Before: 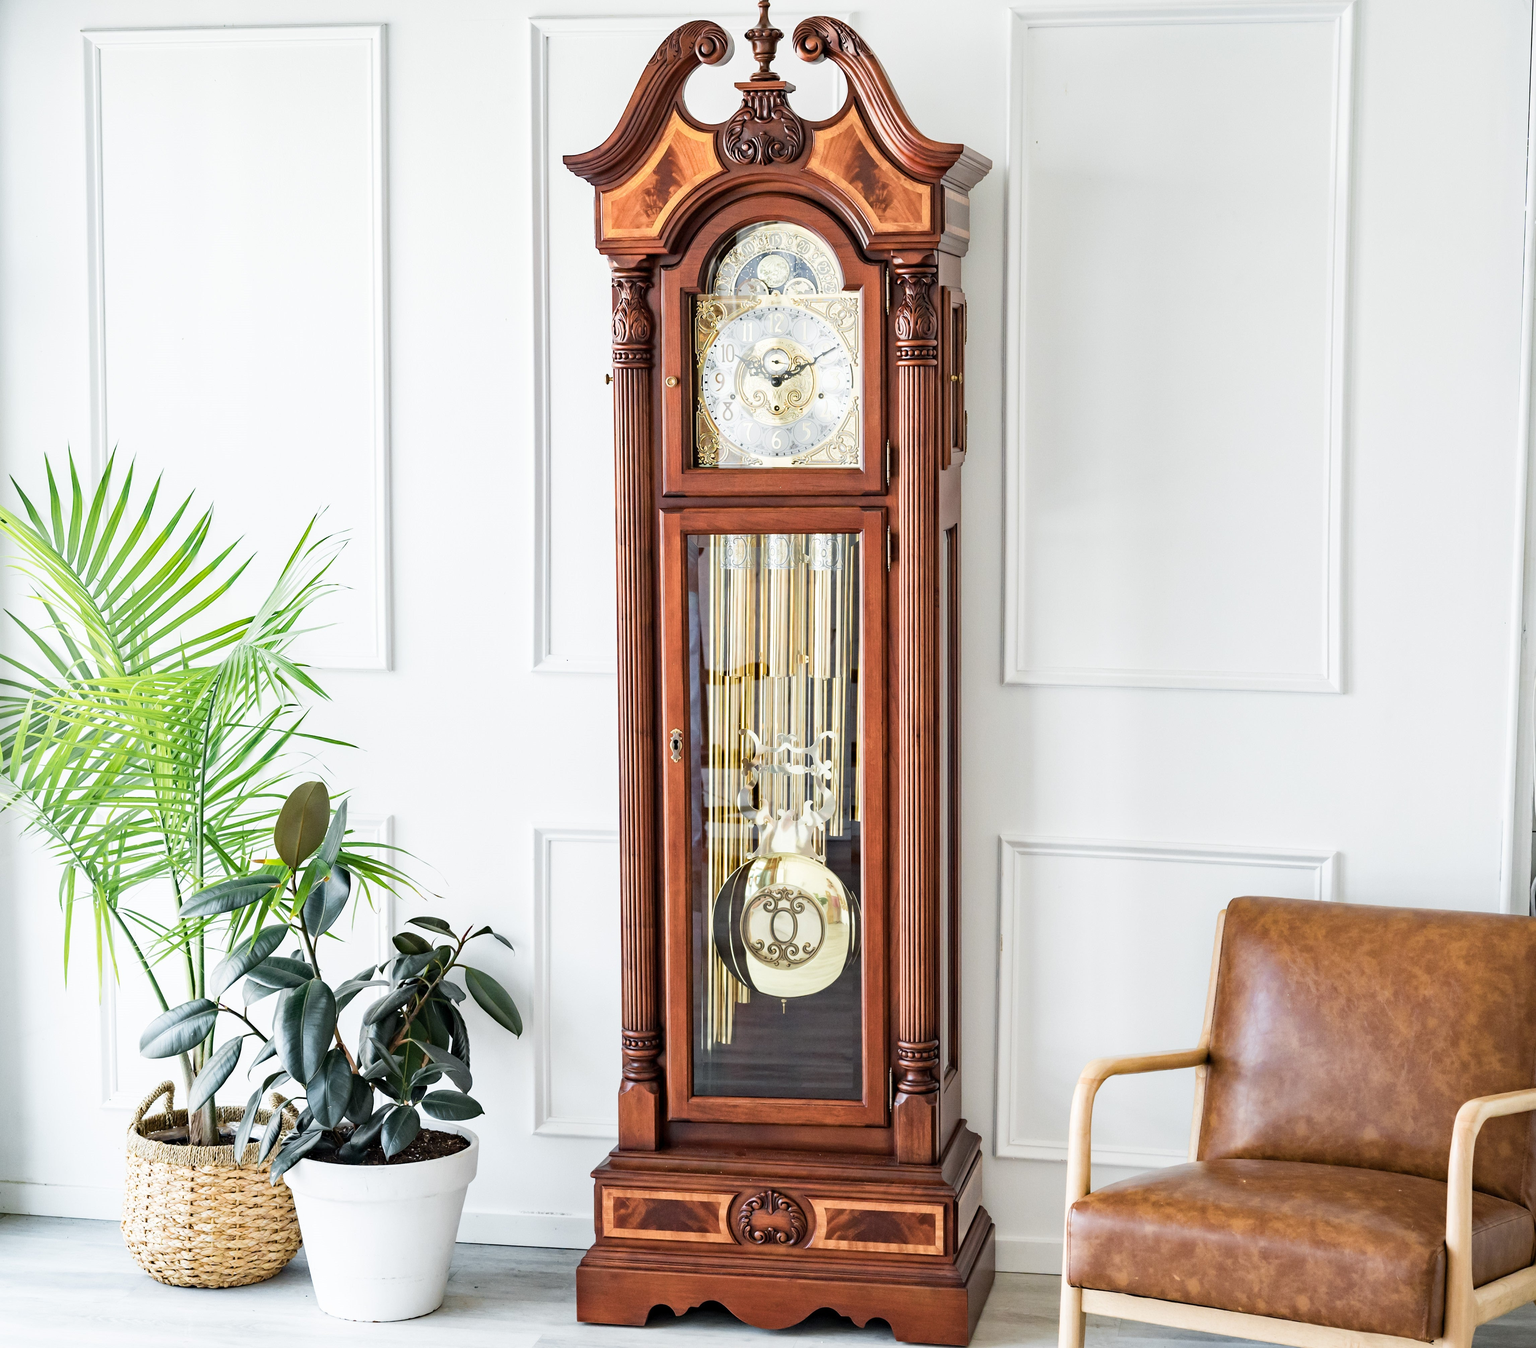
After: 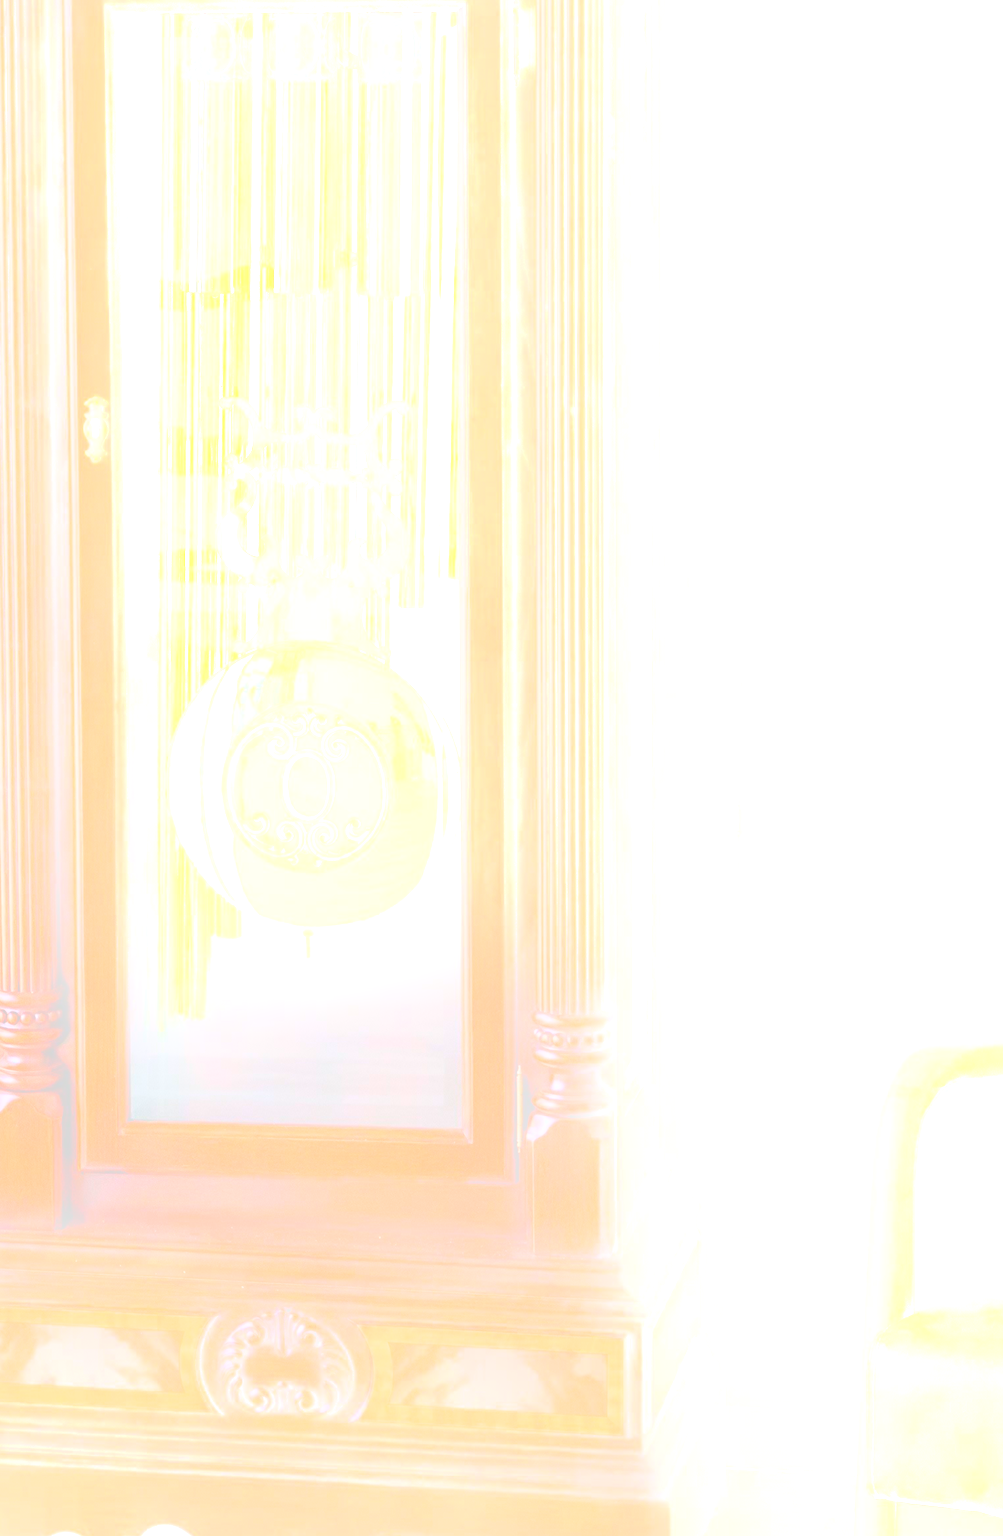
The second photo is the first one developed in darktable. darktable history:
crop: left 40.878%, top 39.176%, right 25.993%, bottom 3.081%
bloom: size 25%, threshold 5%, strength 90%
base curve: curves: ch0 [(0, 0) (0.025, 0.046) (0.112, 0.277) (0.467, 0.74) (0.814, 0.929) (1, 0.942)]
